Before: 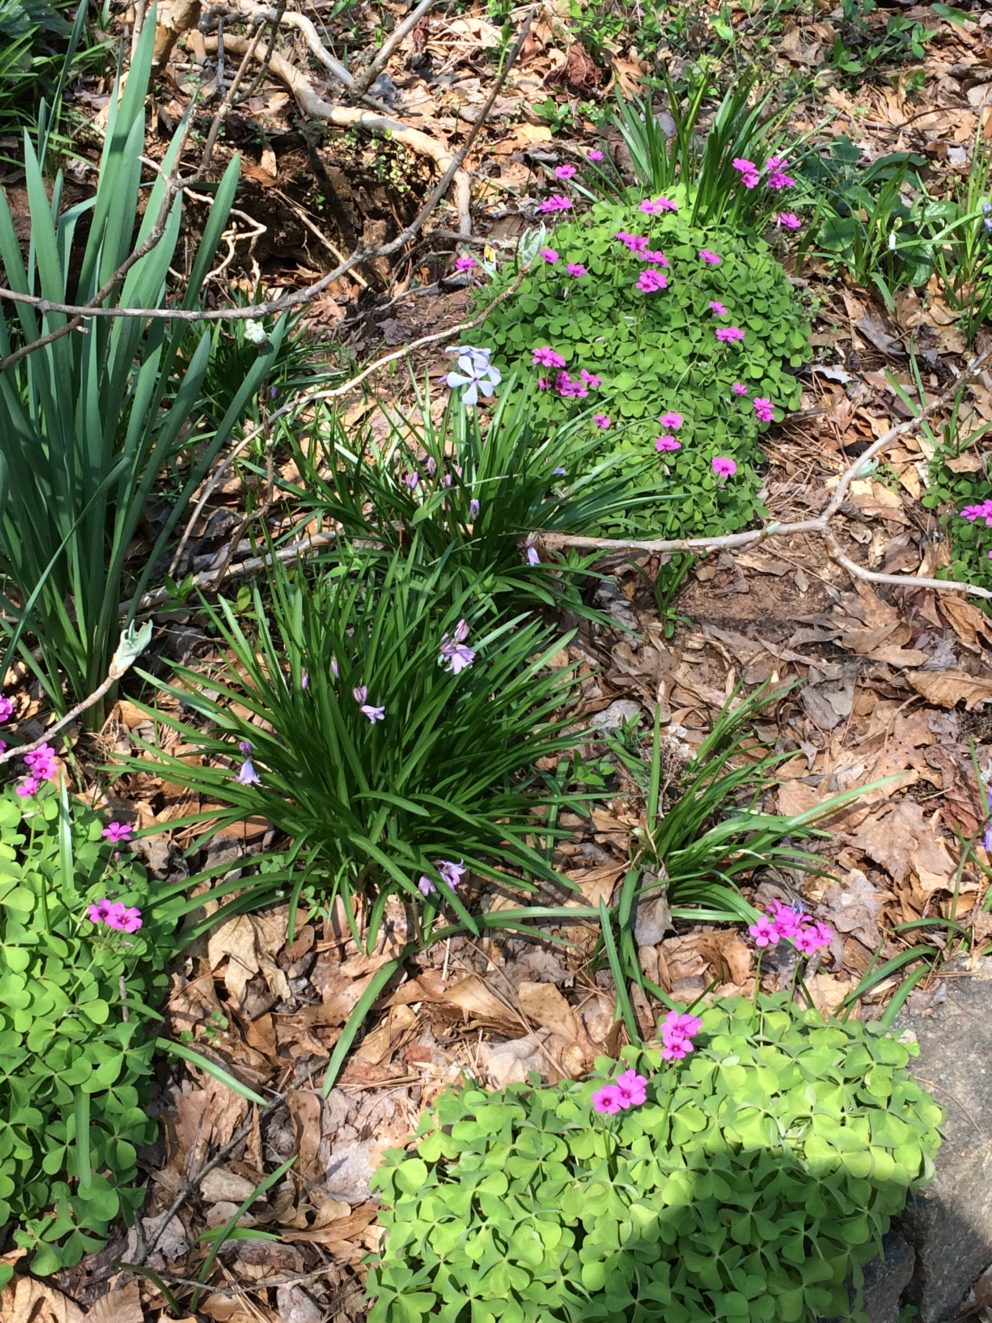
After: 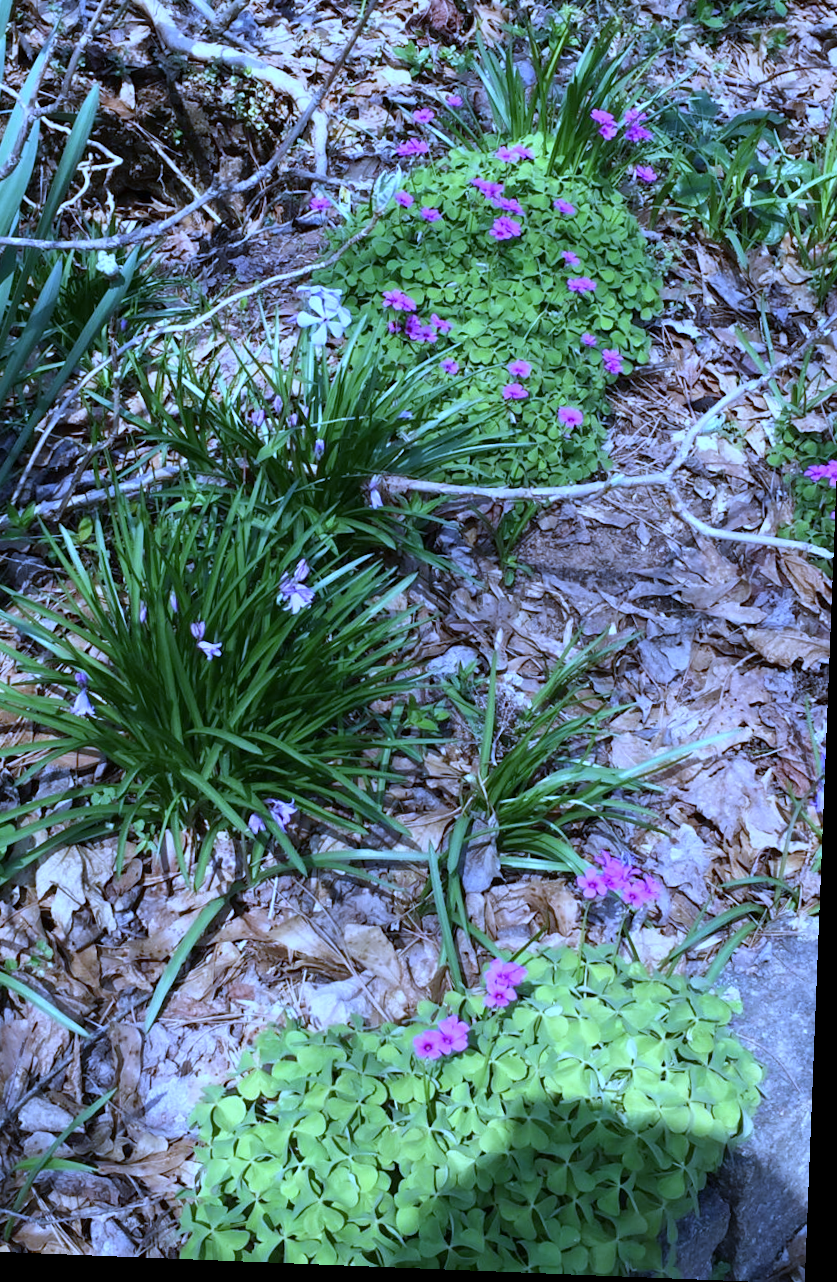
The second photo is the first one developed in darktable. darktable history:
crop and rotate: left 17.959%, top 5.771%, right 1.742%
rotate and perspective: rotation 2.27°, automatic cropping off
white balance: red 0.766, blue 1.537
